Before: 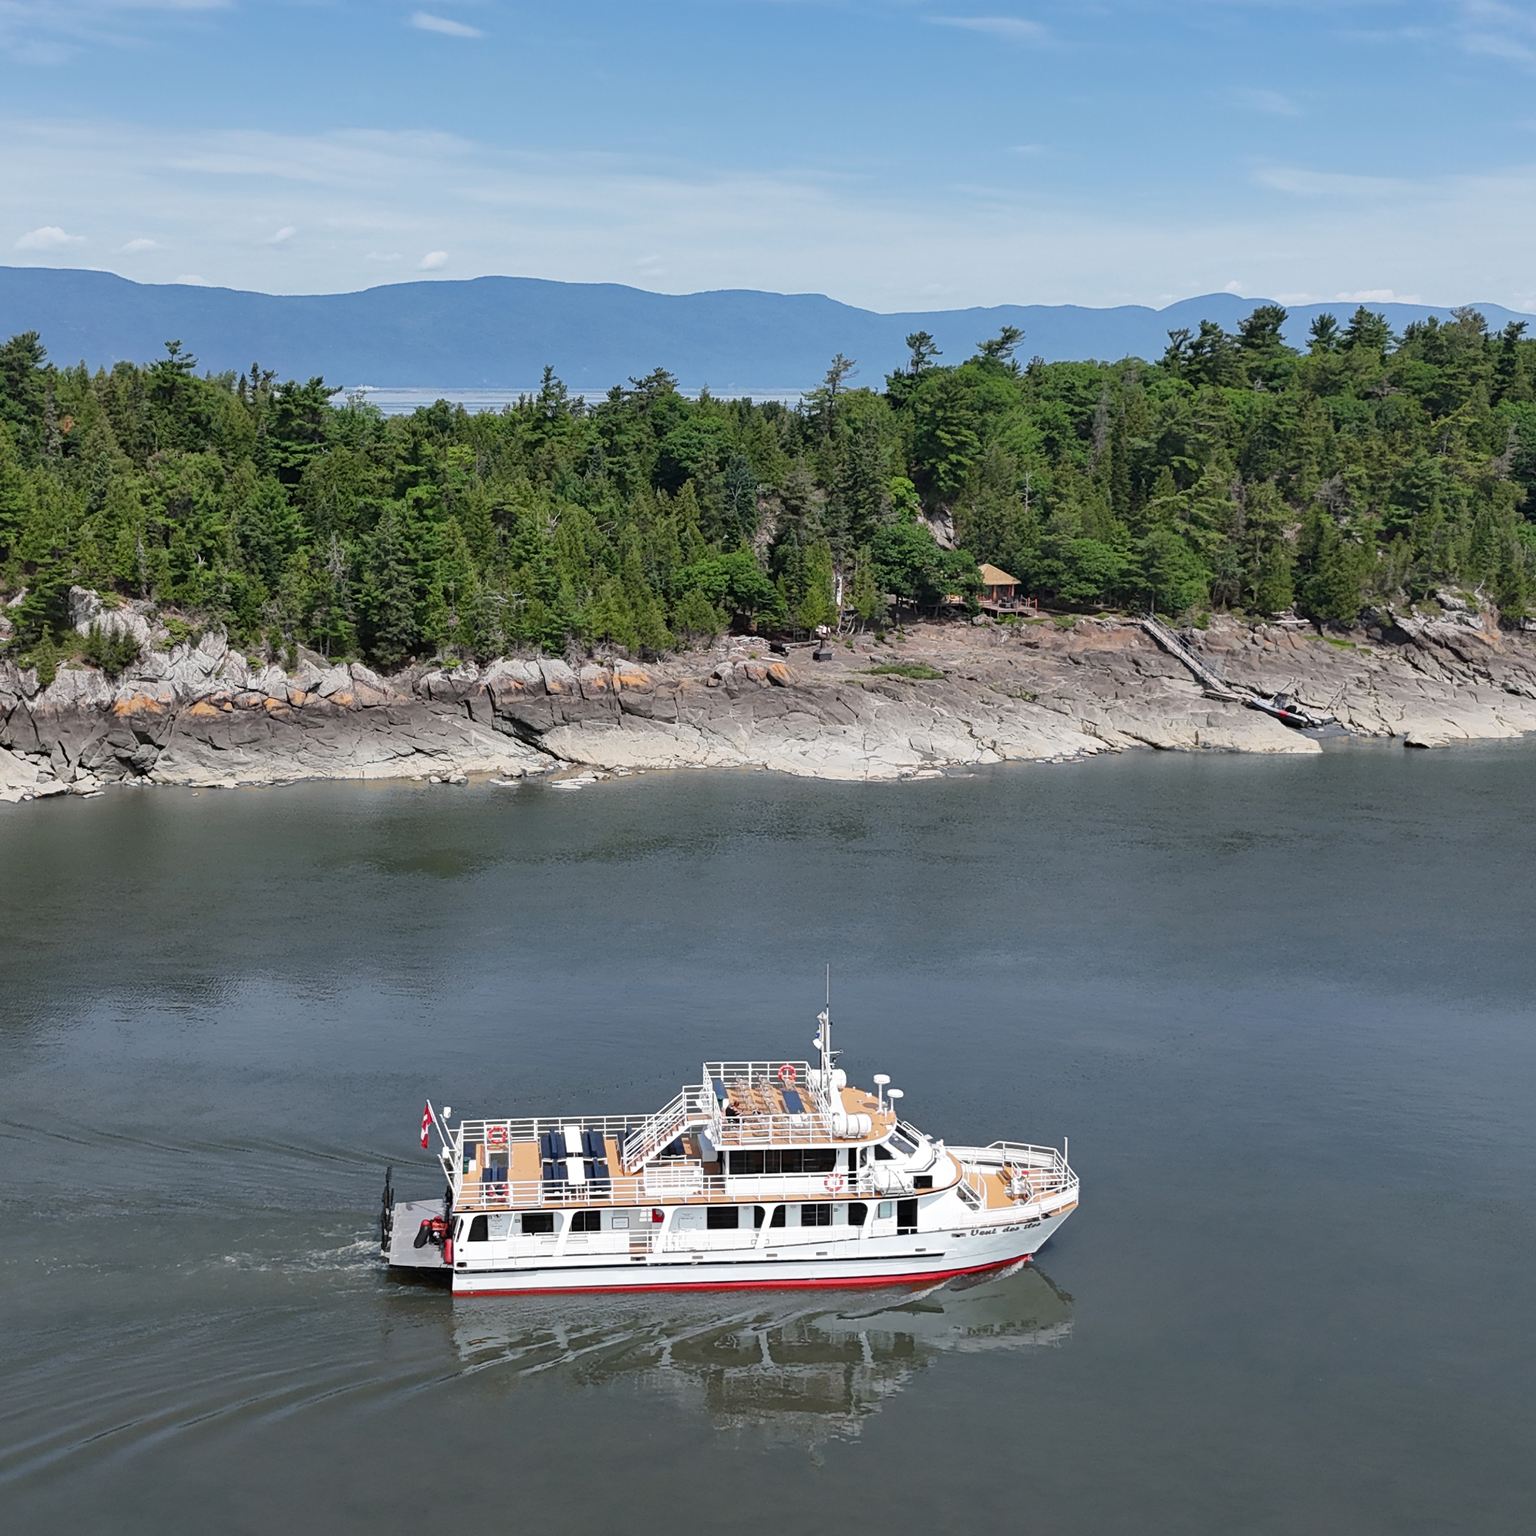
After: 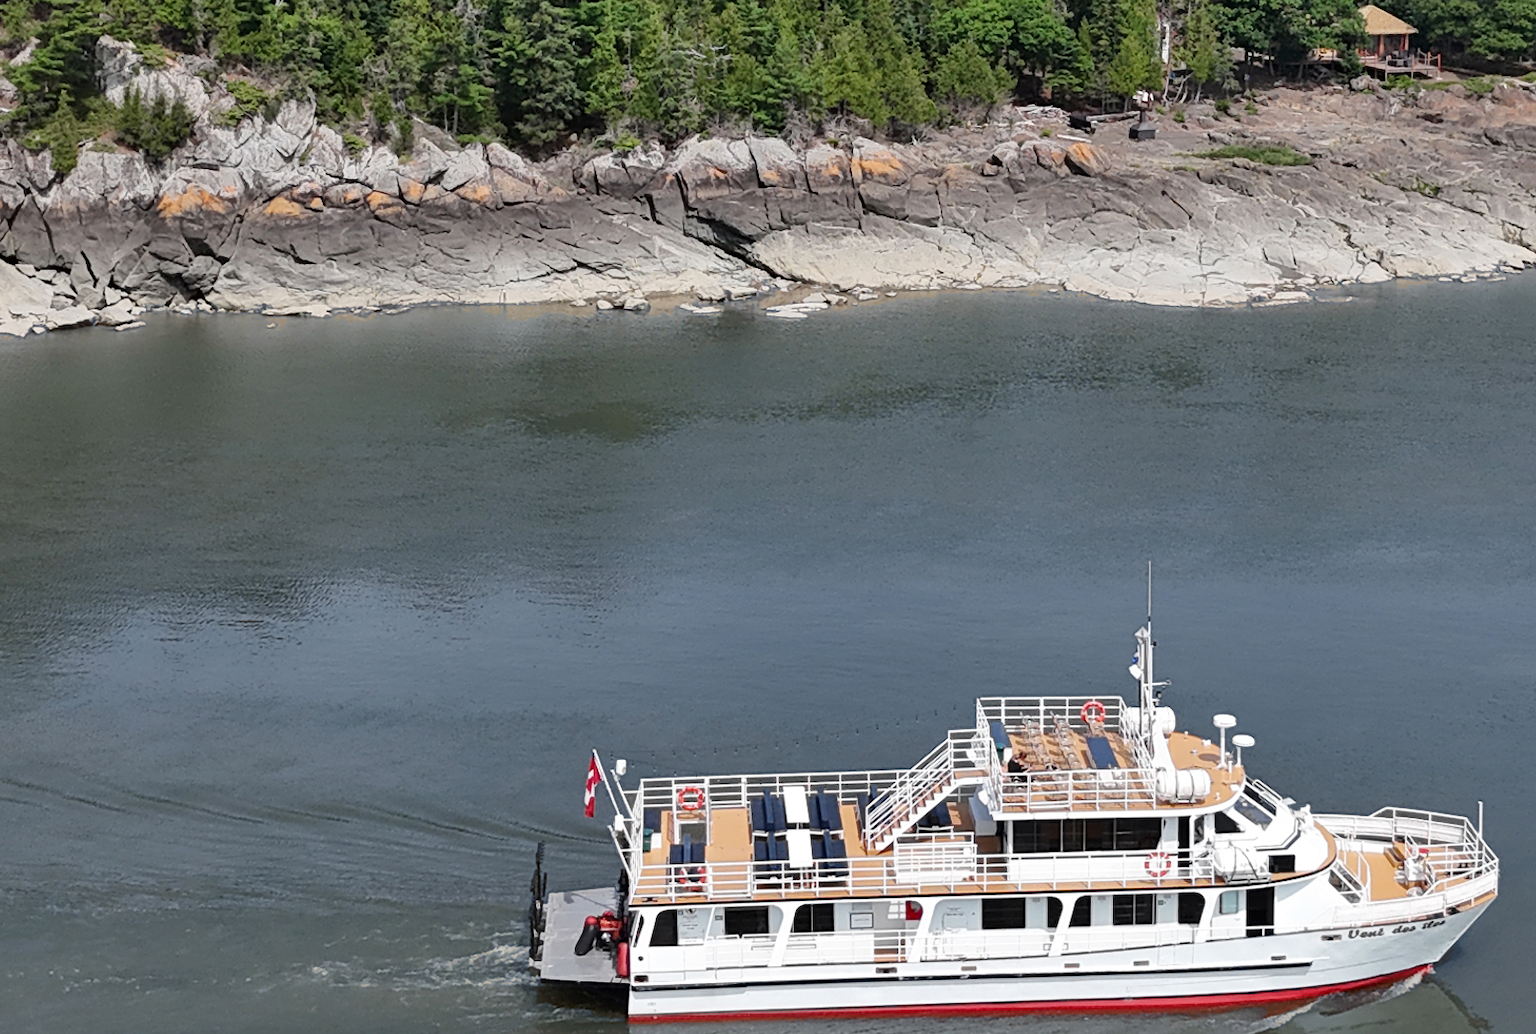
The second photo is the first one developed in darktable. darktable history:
crop: top 36.498%, right 27.964%, bottom 14.995%
shadows and highlights: low approximation 0.01, soften with gaussian
